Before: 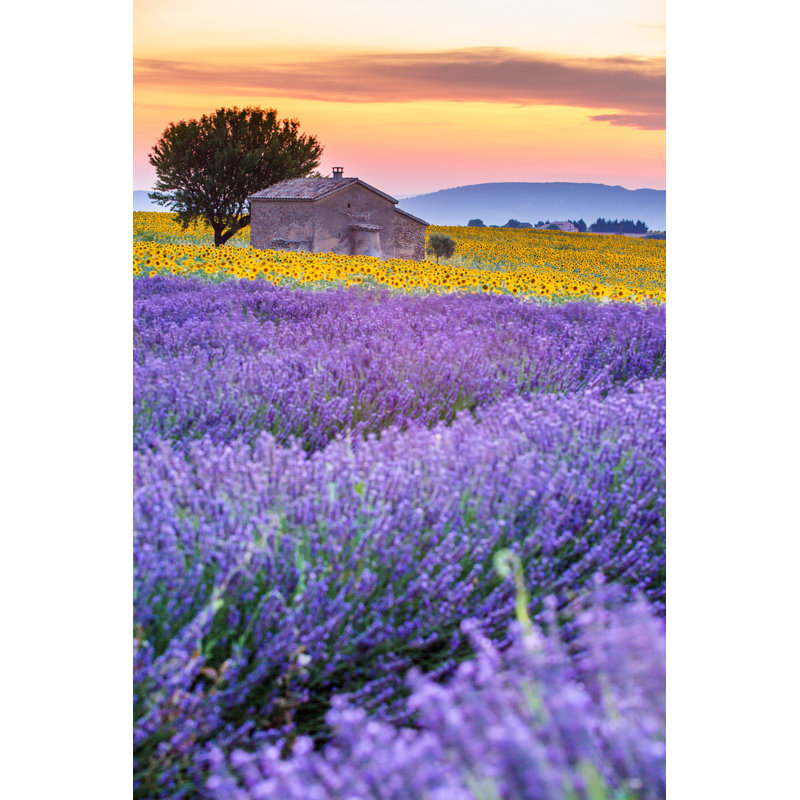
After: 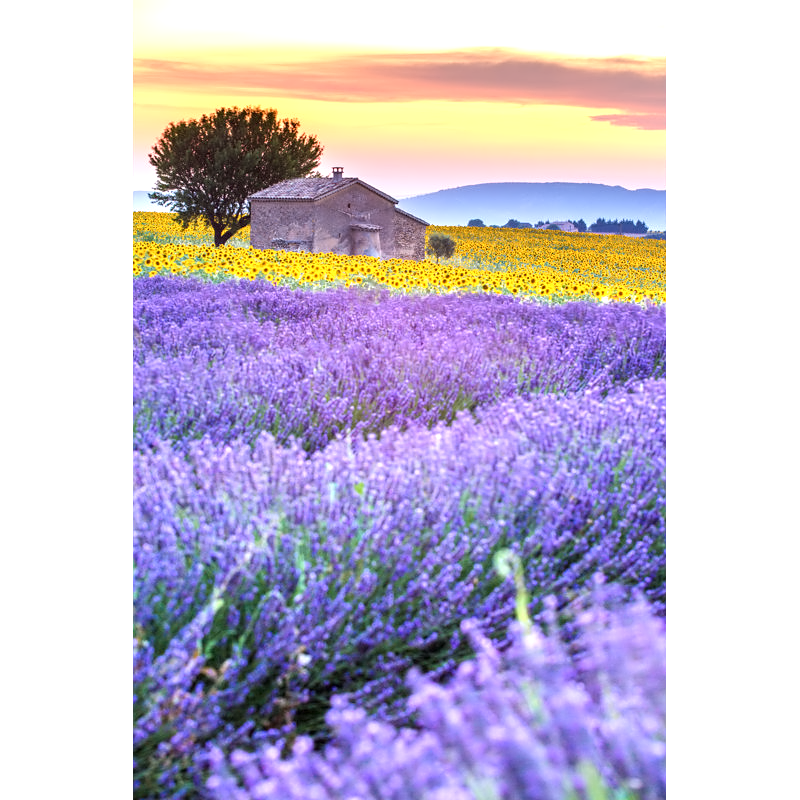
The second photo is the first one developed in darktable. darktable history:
contrast equalizer: y [[0.5 ×4, 0.524, 0.59], [0.5 ×6], [0.5 ×6], [0, 0, 0, 0.01, 0.045, 0.012], [0, 0, 0, 0.044, 0.195, 0.131]]
white balance: red 0.978, blue 0.999
exposure: black level correction 0, exposure 0.7 EV, compensate exposure bias true, compensate highlight preservation false
